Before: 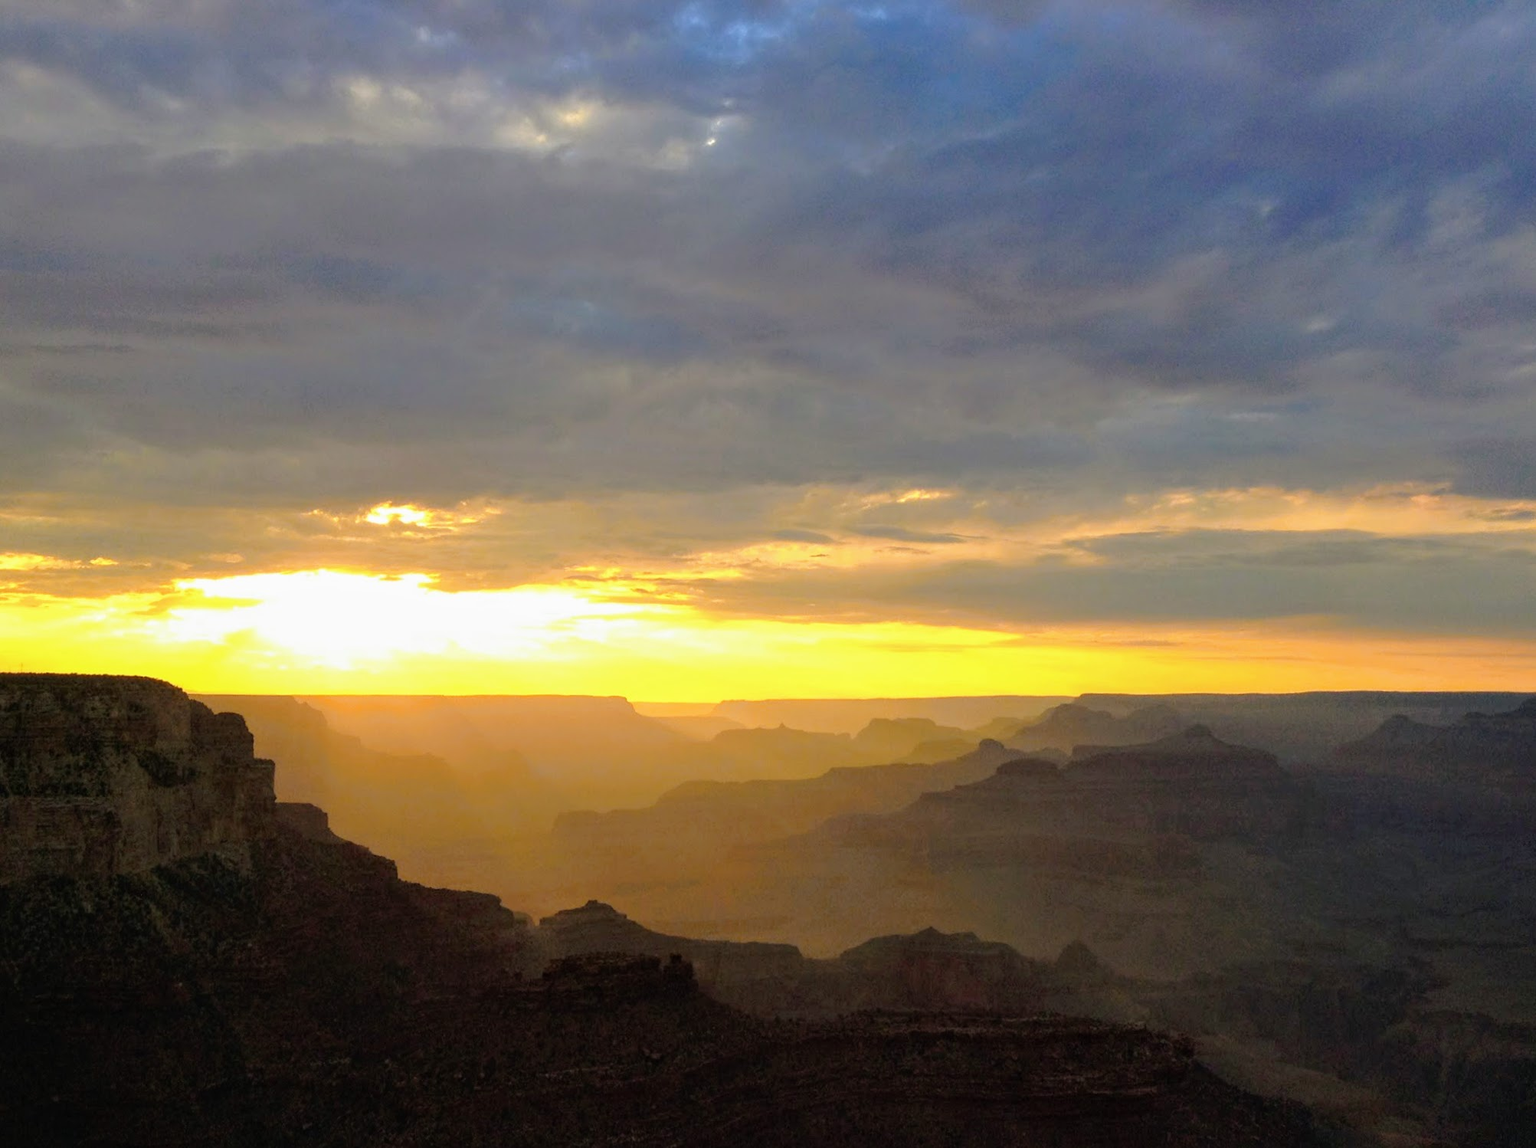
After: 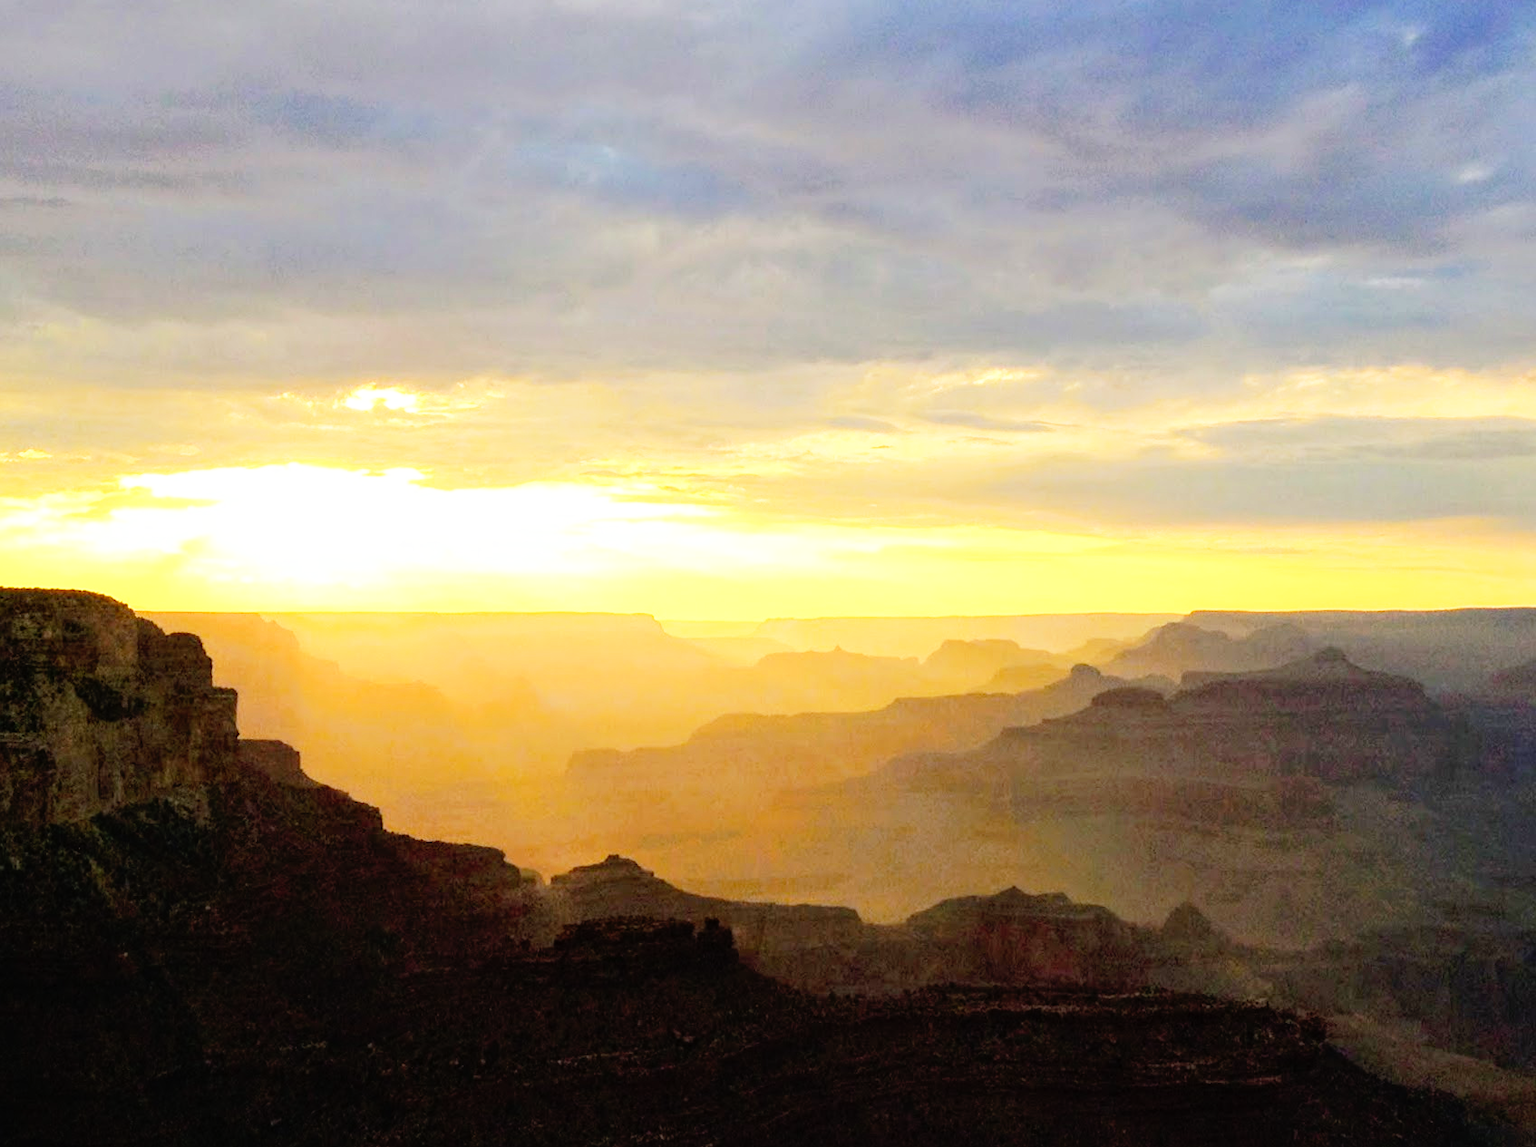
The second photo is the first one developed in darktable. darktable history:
crop and rotate: left 4.842%, top 15.51%, right 10.668%
base curve: curves: ch0 [(0, 0) (0.012, 0.01) (0.073, 0.168) (0.31, 0.711) (0.645, 0.957) (1, 1)], preserve colors none
